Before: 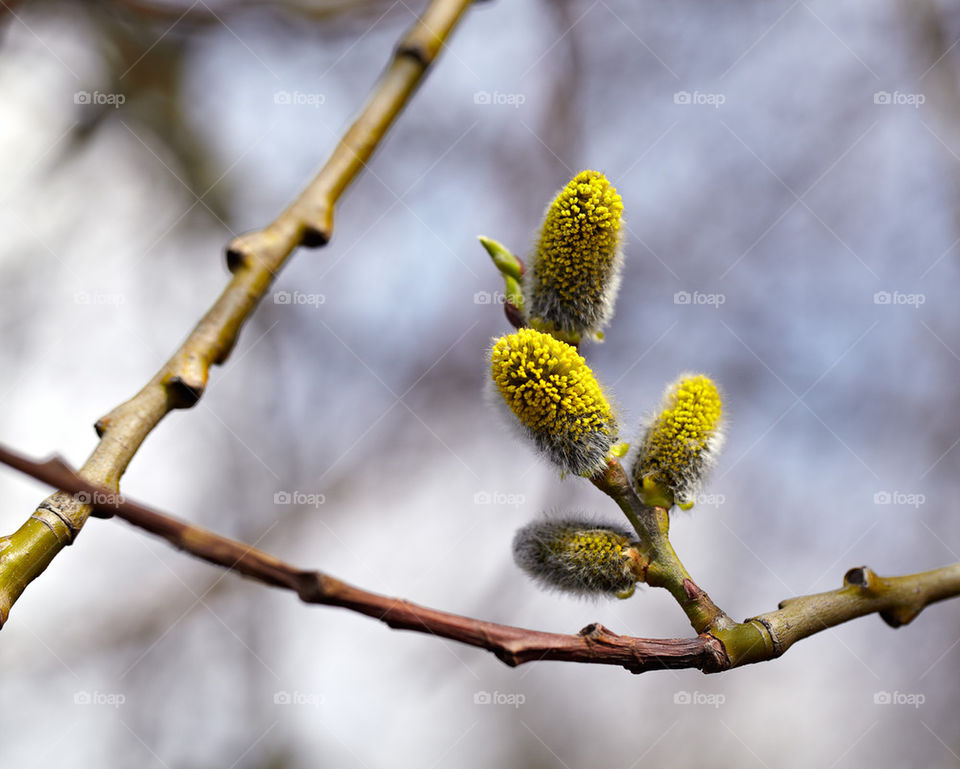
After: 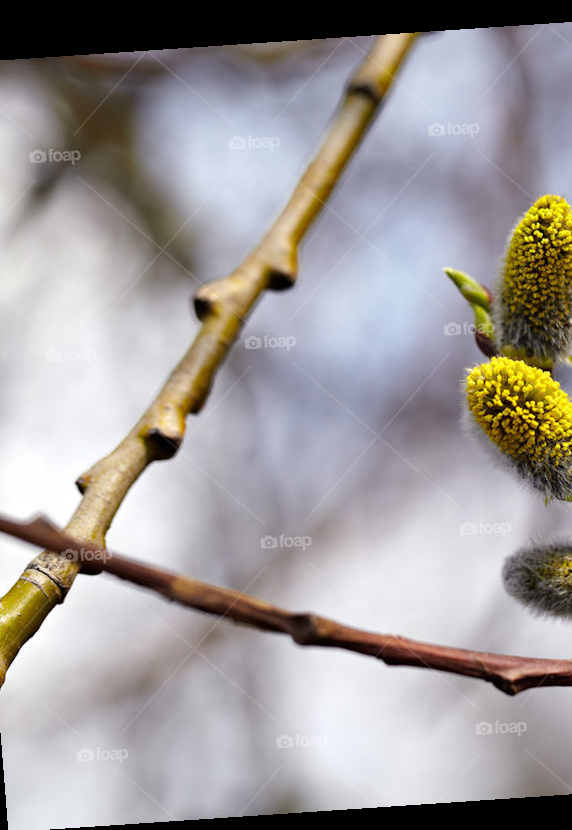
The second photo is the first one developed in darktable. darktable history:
white balance: emerald 1
rotate and perspective: rotation -4.2°, shear 0.006, automatic cropping off
crop: left 5.114%, right 38.589%
